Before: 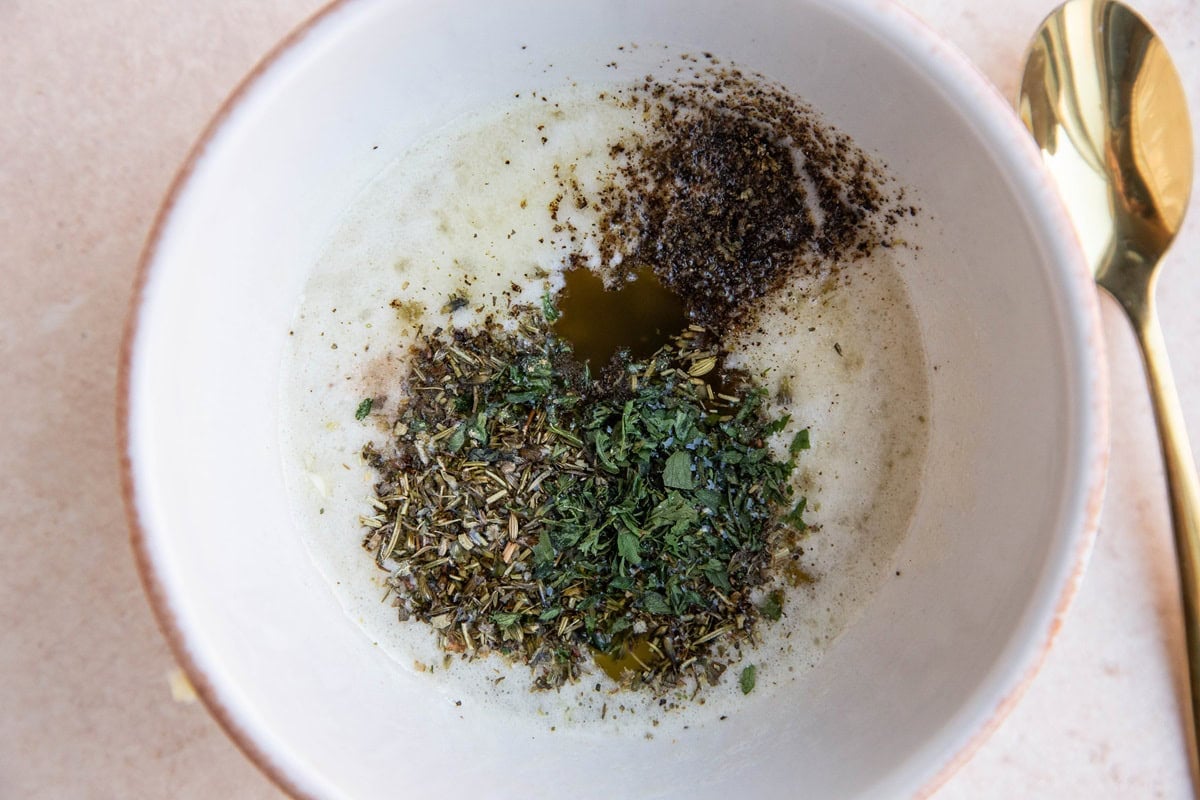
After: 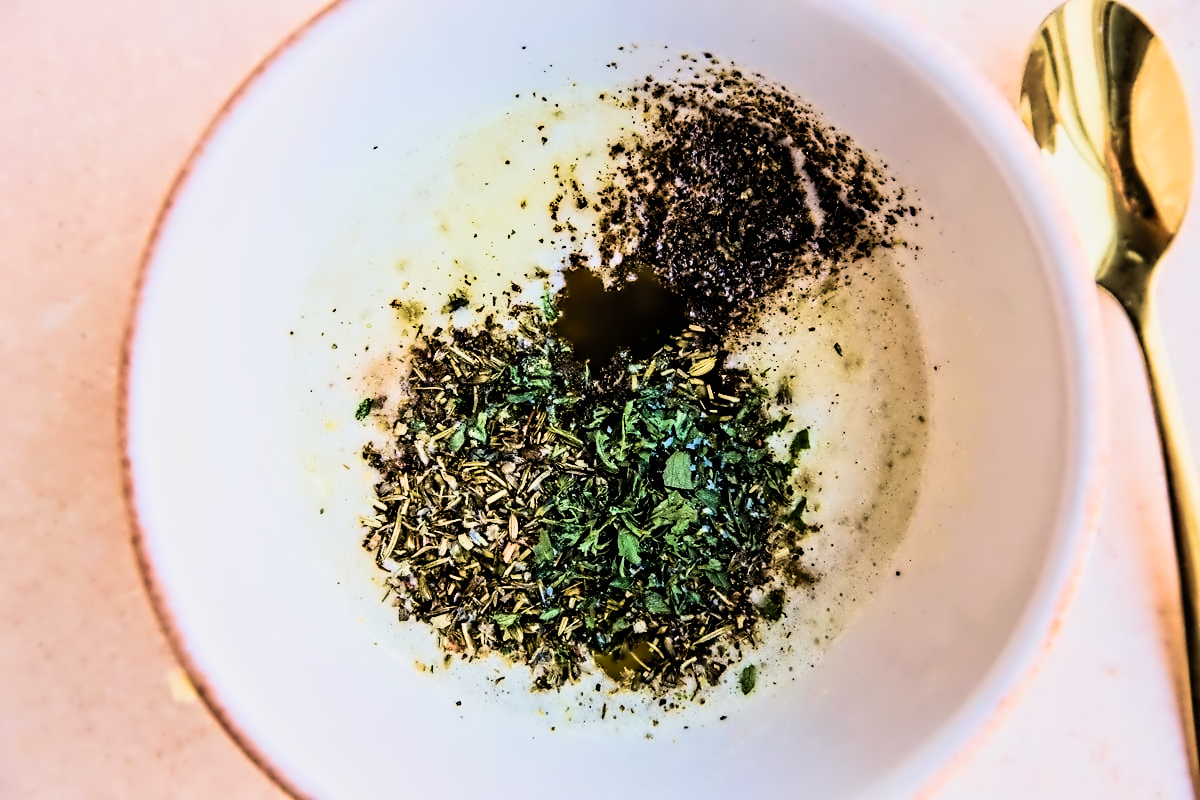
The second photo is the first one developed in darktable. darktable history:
contrast equalizer: octaves 7, y [[0.5, 0.542, 0.583, 0.625, 0.667, 0.708], [0.5 ×6], [0.5 ×6], [0, 0.033, 0.067, 0.1, 0.133, 0.167], [0, 0.05, 0.1, 0.15, 0.2, 0.25]]
filmic rgb: black relative exposure -7.49 EV, white relative exposure 5 EV, hardness 3.31, contrast 1.301
contrast brightness saturation: contrast 0.204, brightness 0.159, saturation 0.217
velvia: strength 74.26%
